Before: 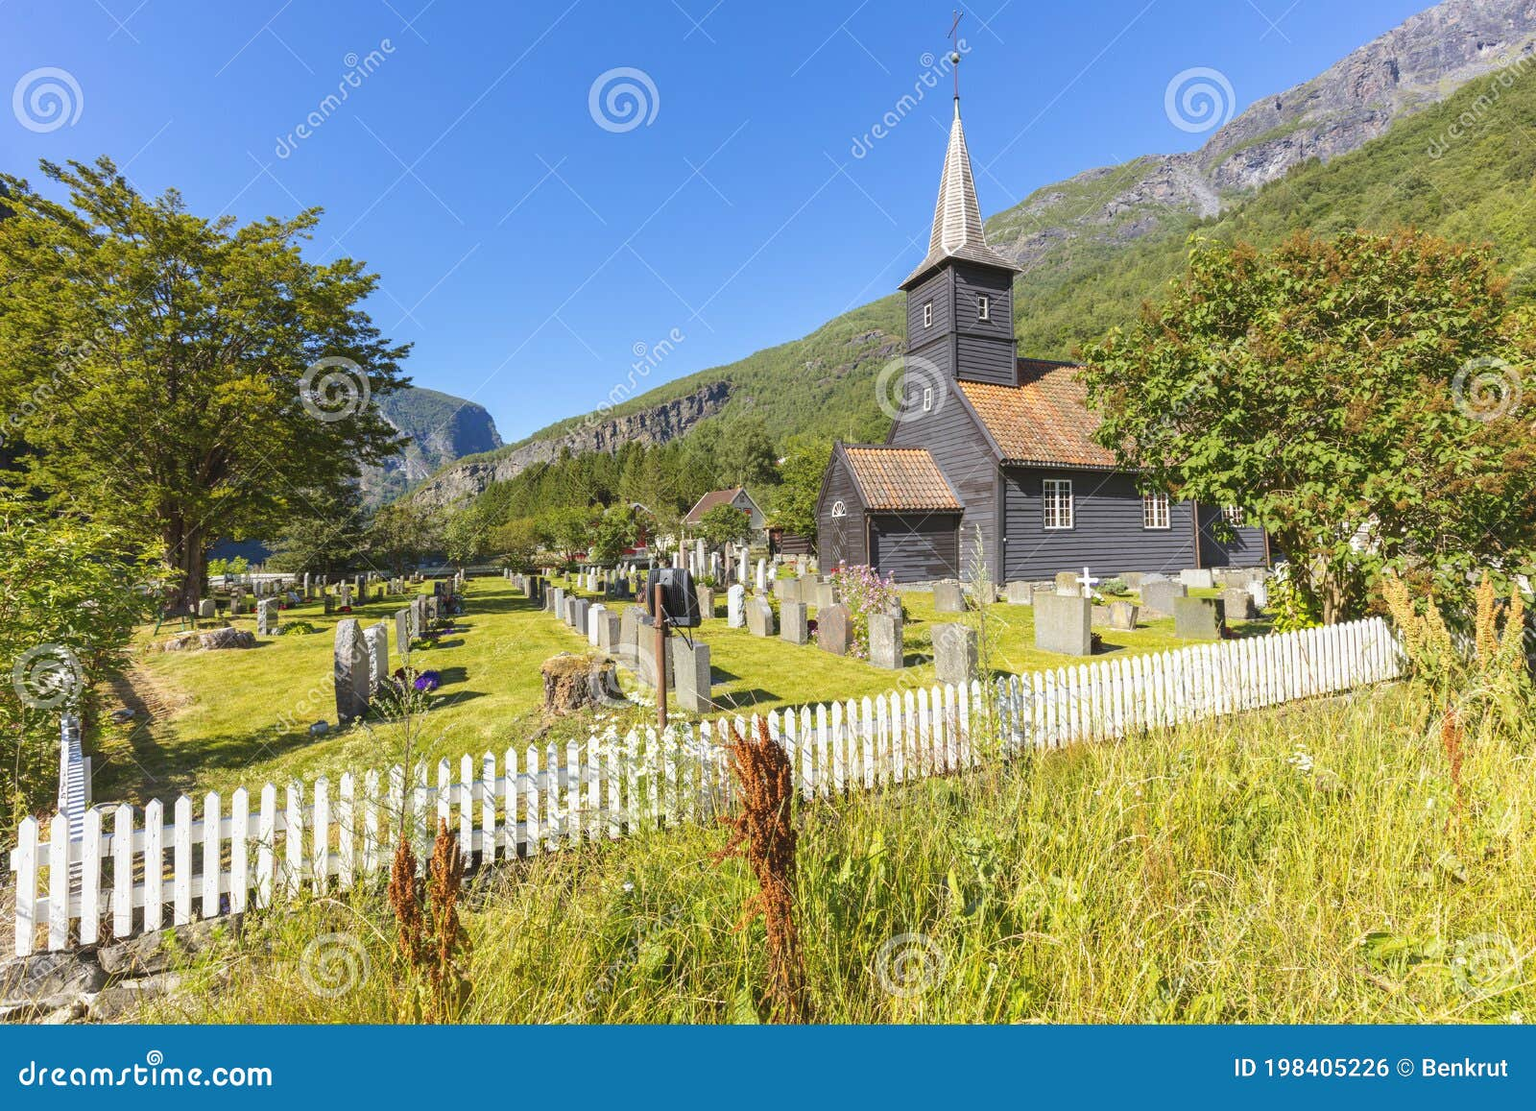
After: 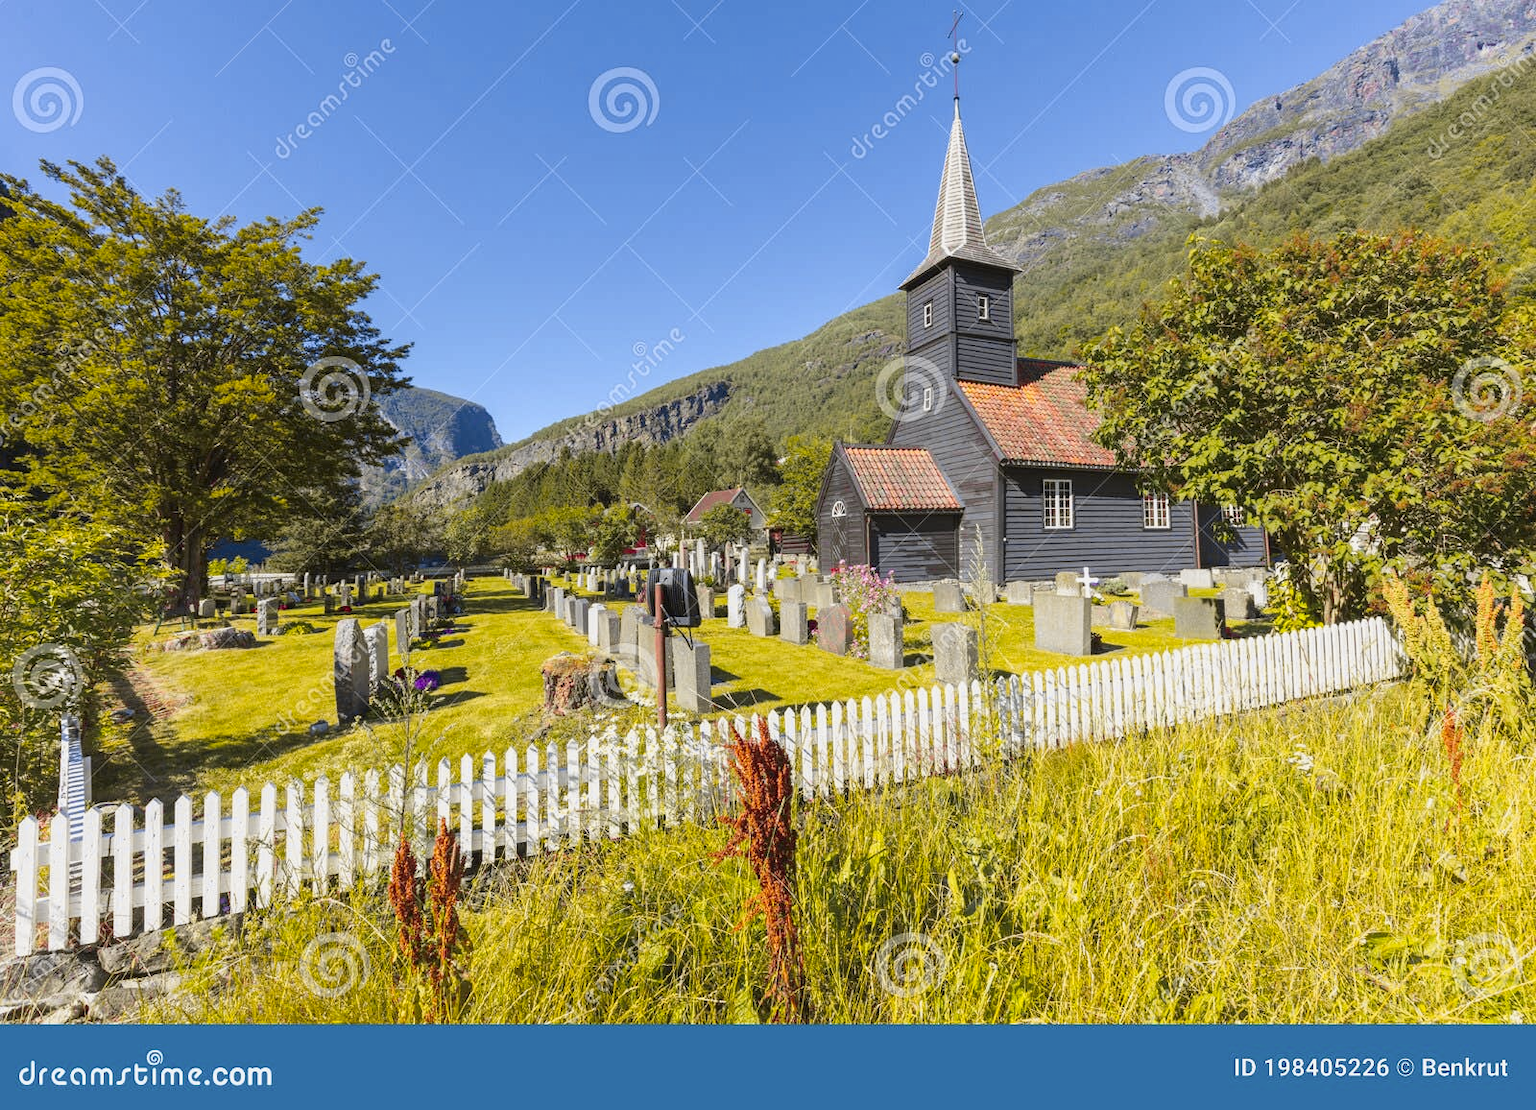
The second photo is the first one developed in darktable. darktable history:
tone curve: curves: ch0 [(0, 0) (0.087, 0.054) (0.281, 0.245) (0.532, 0.514) (0.835, 0.818) (0.994, 0.955)]; ch1 [(0, 0) (0.27, 0.195) (0.406, 0.435) (0.452, 0.474) (0.495, 0.5) (0.514, 0.508) (0.537, 0.556) (0.654, 0.689) (1, 1)]; ch2 [(0, 0) (0.269, 0.299) (0.459, 0.441) (0.498, 0.499) (0.523, 0.52) (0.551, 0.549) (0.633, 0.625) (0.659, 0.681) (0.718, 0.764) (1, 1)], color space Lab, independent channels, preserve colors none
